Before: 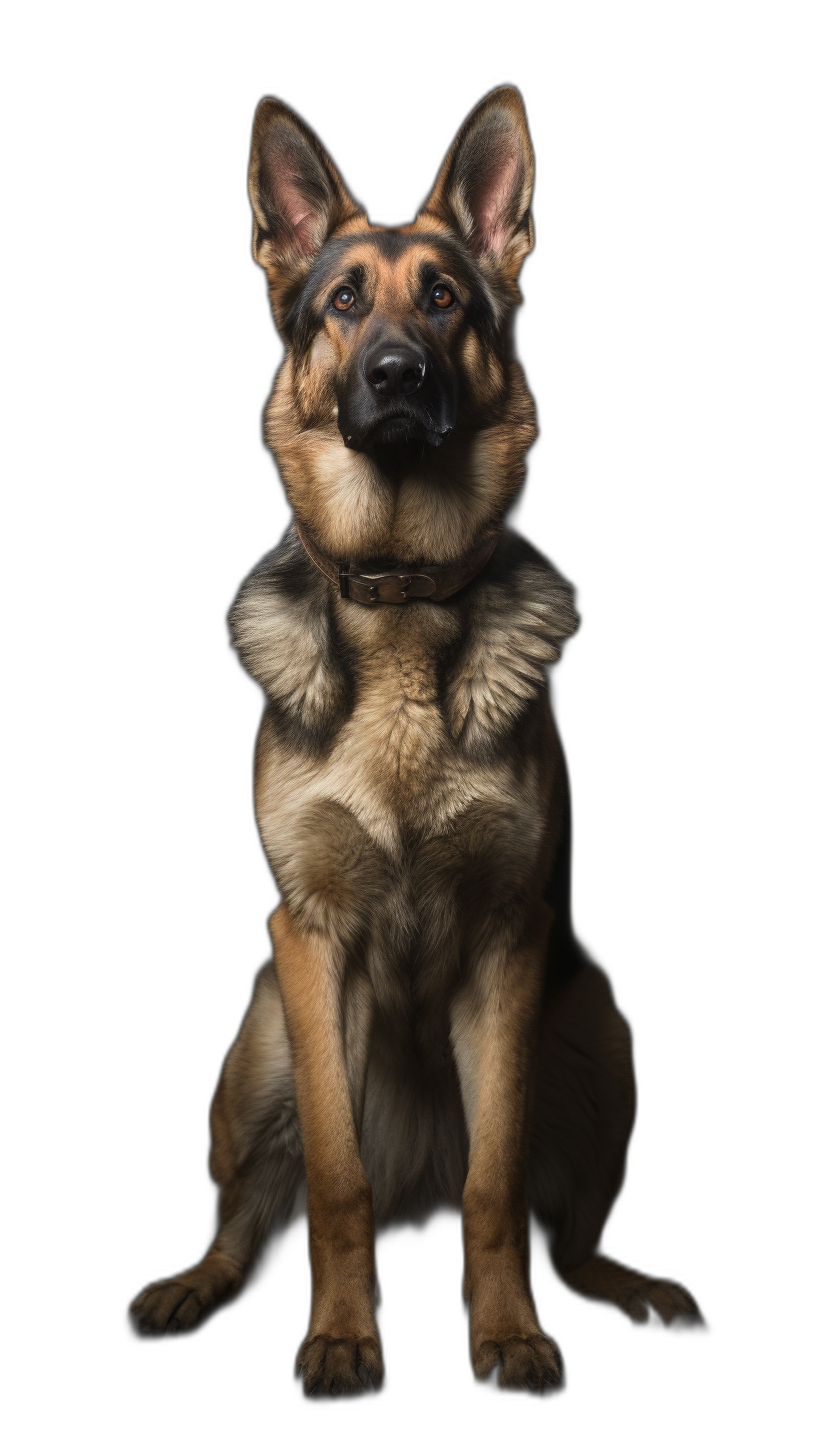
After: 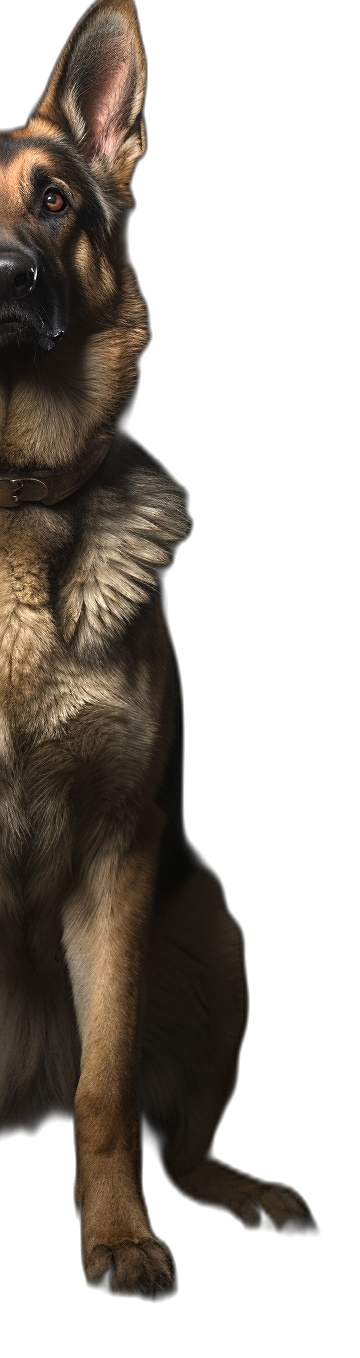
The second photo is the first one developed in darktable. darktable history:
crop: left 47.628%, top 6.643%, right 7.874%
exposure: exposure 0.29 EV, compensate highlight preservation false
sharpen: on, module defaults
